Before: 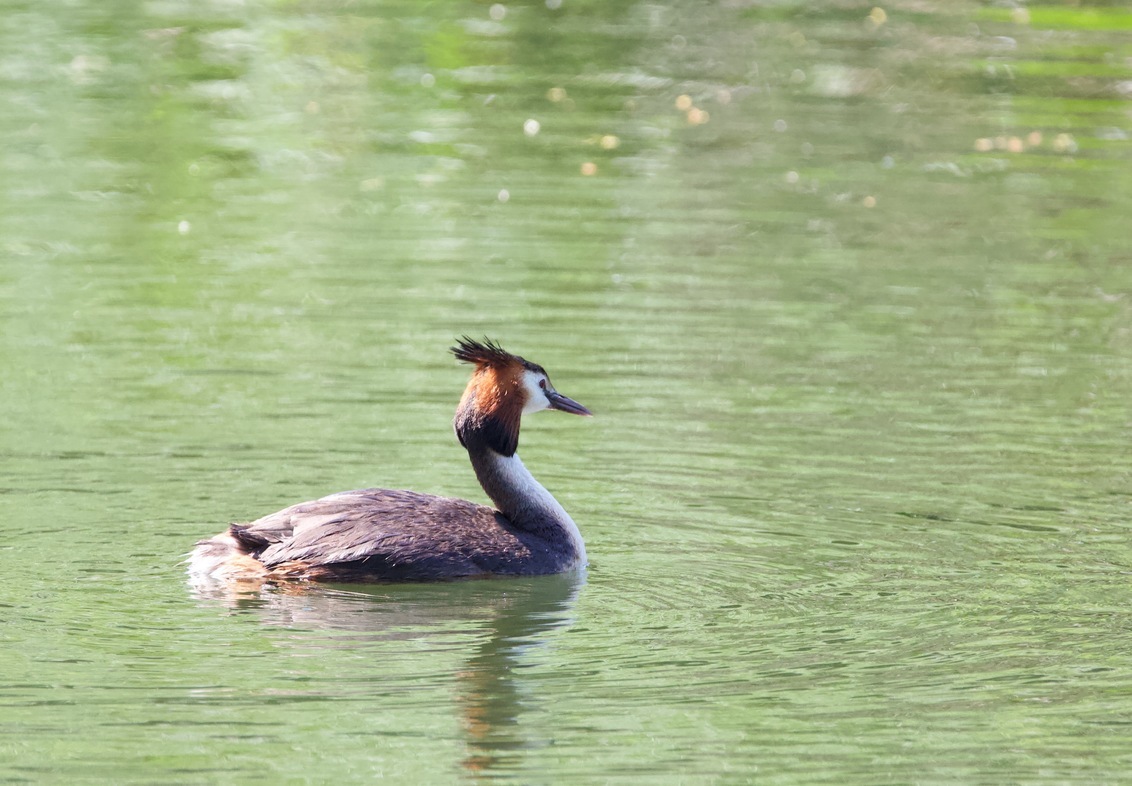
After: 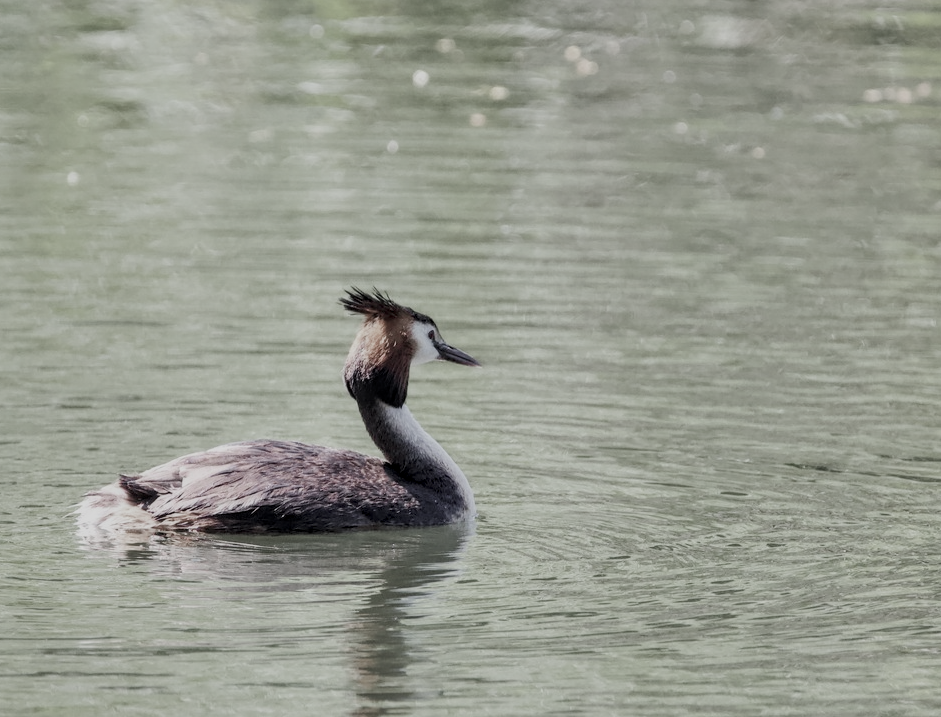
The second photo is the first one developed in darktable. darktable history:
crop: left 9.836%, top 6.339%, right 6.963%, bottom 2.412%
filmic rgb: black relative exposure -7.65 EV, white relative exposure 4.56 EV, hardness 3.61
shadows and highlights: shadows 6.41, soften with gaussian
tone curve: curves: ch0 [(0, 0) (0.003, 0.003) (0.011, 0.011) (0.025, 0.025) (0.044, 0.044) (0.069, 0.068) (0.1, 0.098) (0.136, 0.134) (0.177, 0.175) (0.224, 0.221) (0.277, 0.273) (0.335, 0.33) (0.399, 0.393) (0.468, 0.461) (0.543, 0.546) (0.623, 0.625) (0.709, 0.711) (0.801, 0.802) (0.898, 0.898) (1, 1)], color space Lab, independent channels, preserve colors none
color zones: curves: ch1 [(0, 0.34) (0.143, 0.164) (0.286, 0.152) (0.429, 0.176) (0.571, 0.173) (0.714, 0.188) (0.857, 0.199) (1, 0.34)]
local contrast: on, module defaults
